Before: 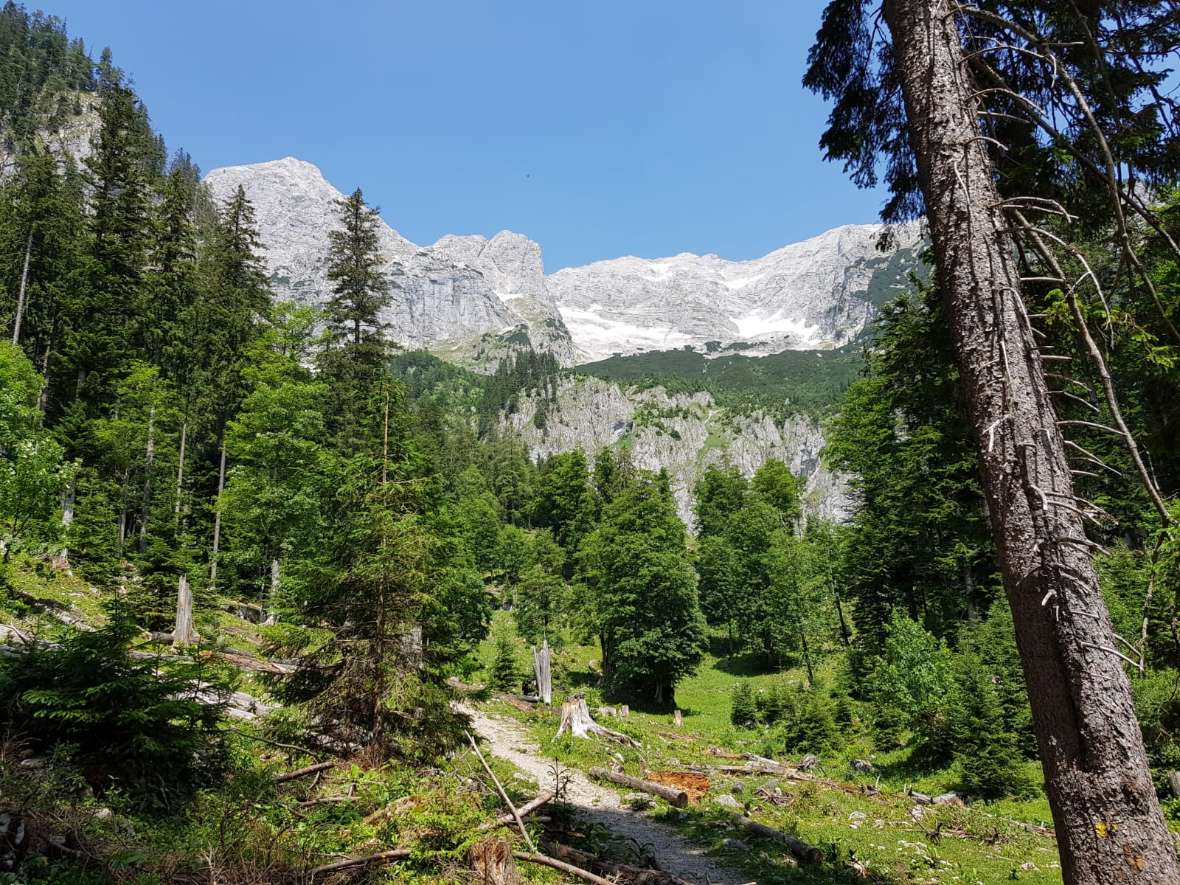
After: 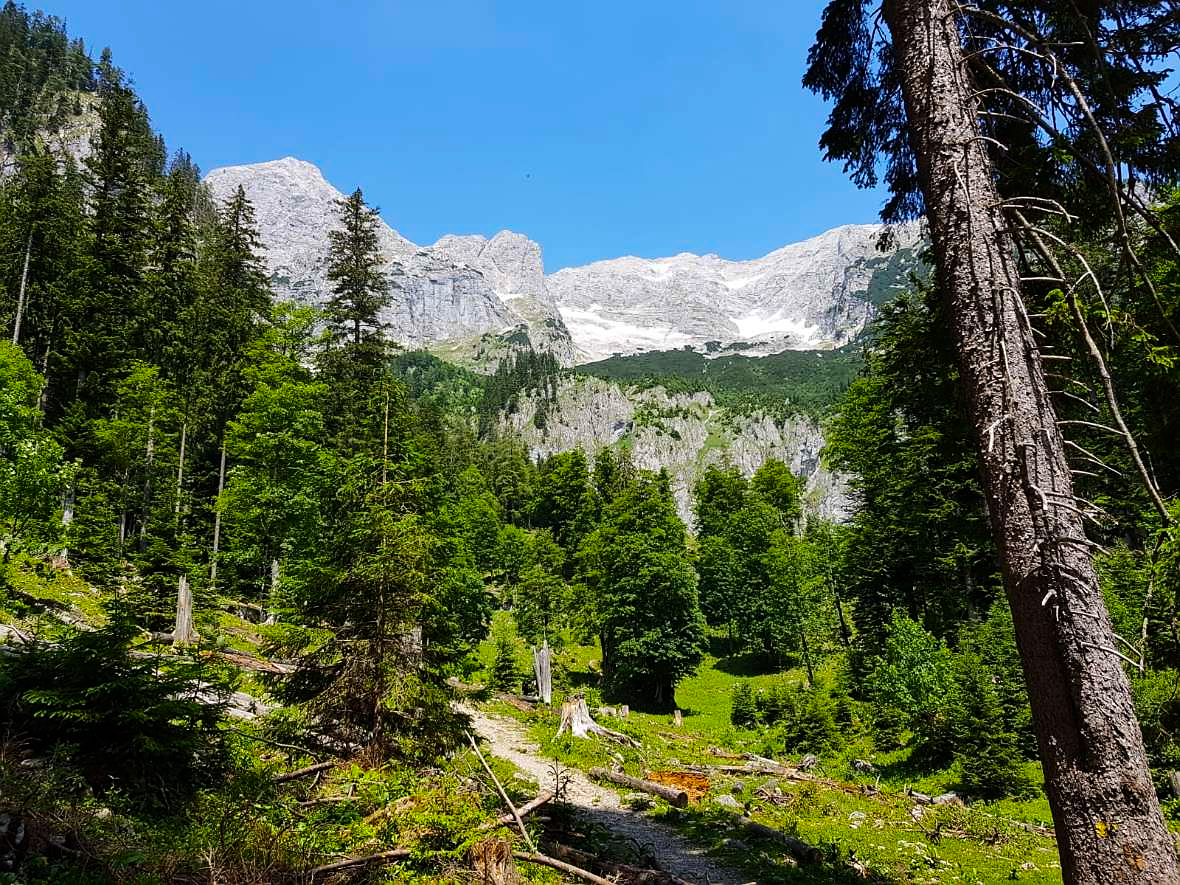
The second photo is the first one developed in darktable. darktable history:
color balance rgb: perceptual saturation grading › global saturation 7.411%, perceptual saturation grading › shadows 2.787%, global vibrance 45.008%
sharpen: radius 0.98, amount 0.612
base curve: curves: ch0 [(0, 0) (0.073, 0.04) (0.157, 0.139) (0.492, 0.492) (0.758, 0.758) (1, 1)]
